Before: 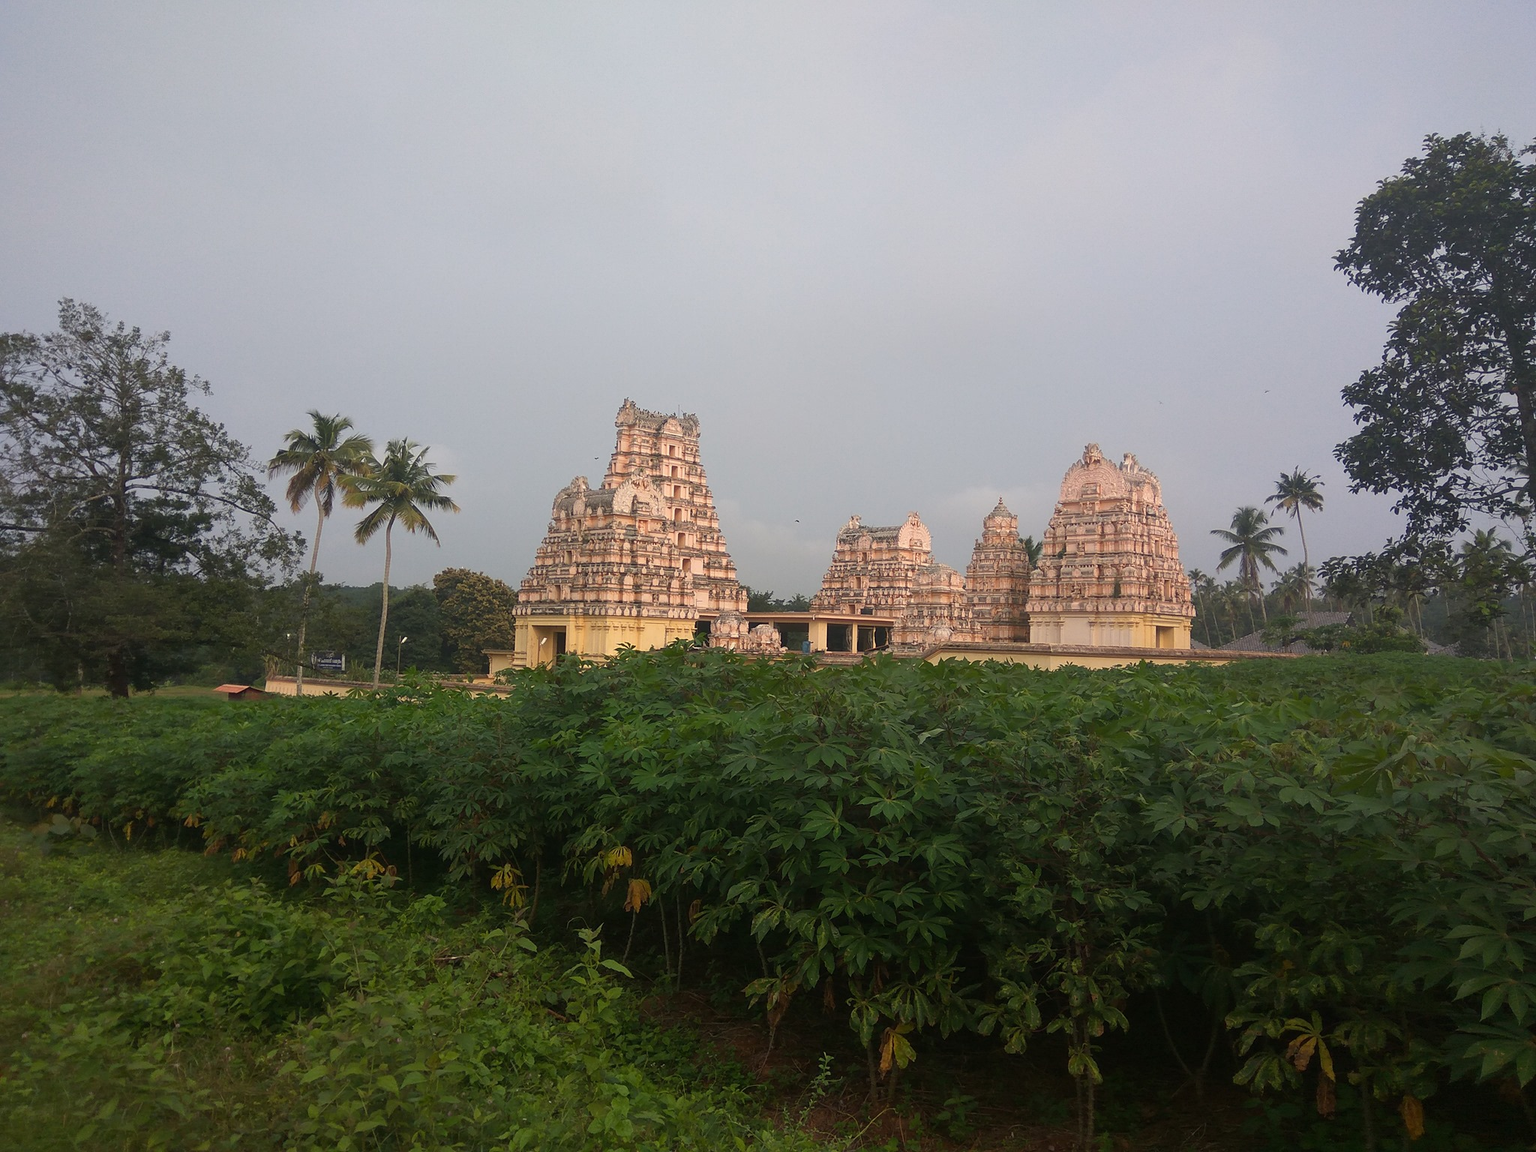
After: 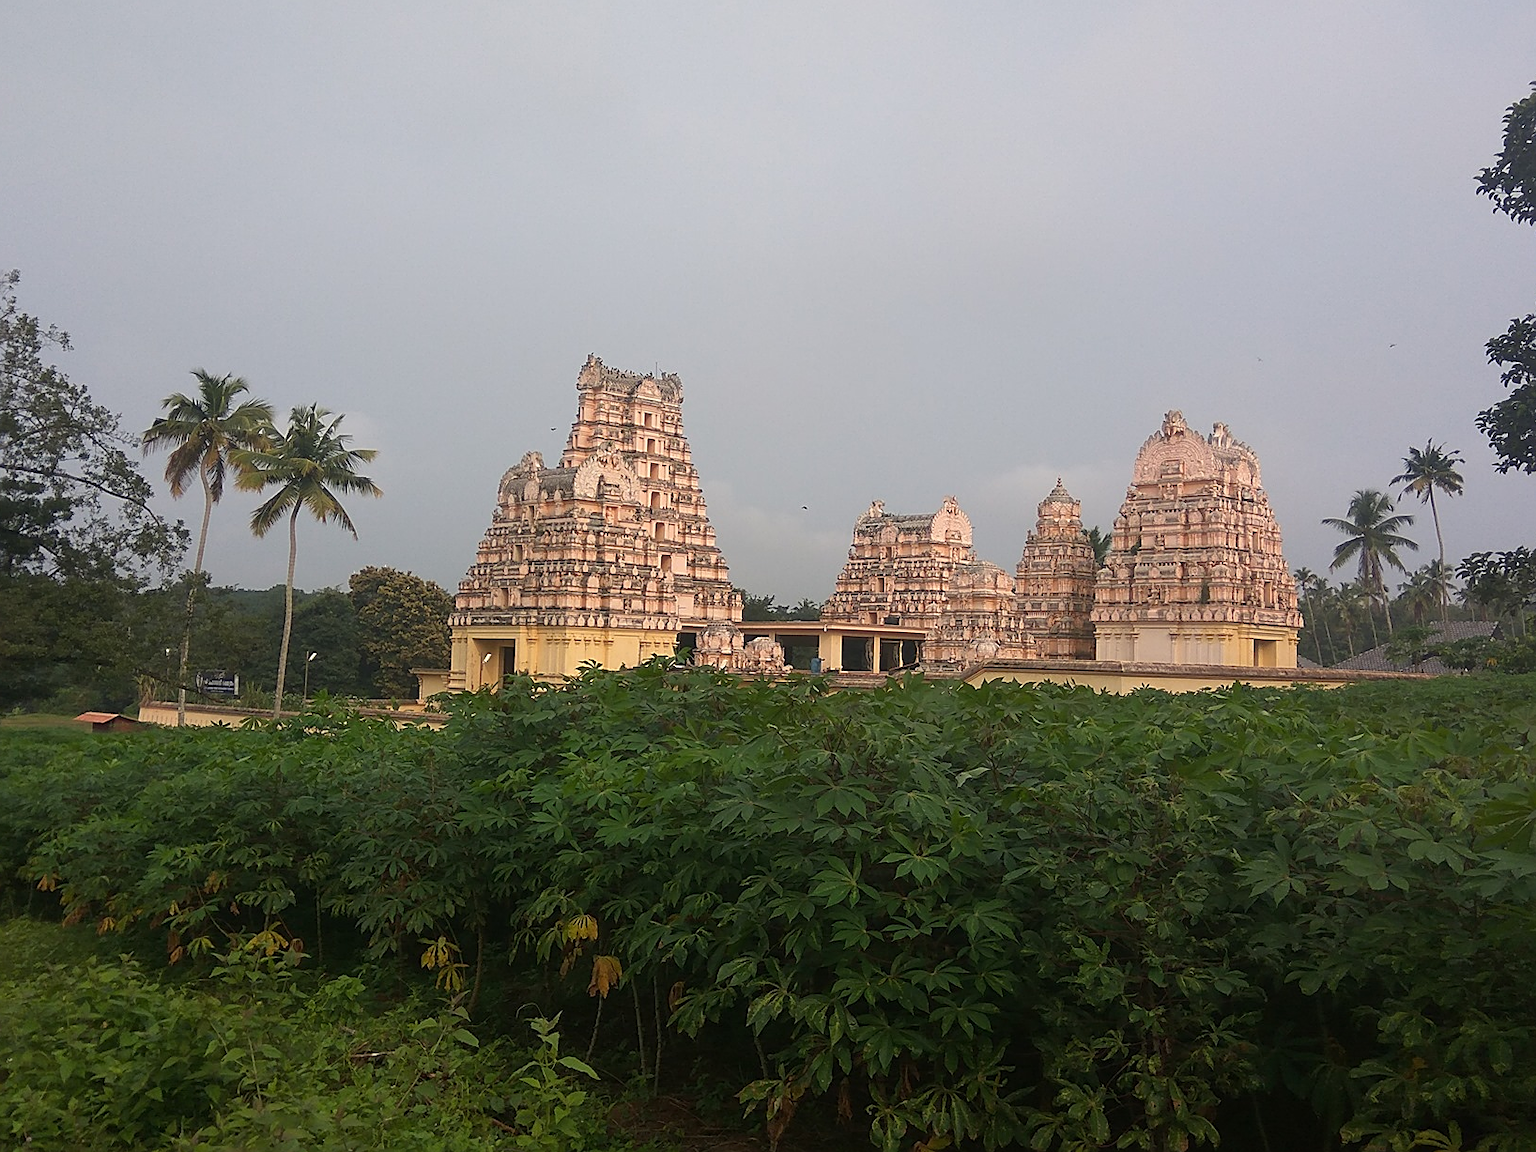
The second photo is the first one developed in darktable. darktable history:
sharpen: on, module defaults
crop and rotate: left 10.071%, top 10.071%, right 10.02%, bottom 10.02%
